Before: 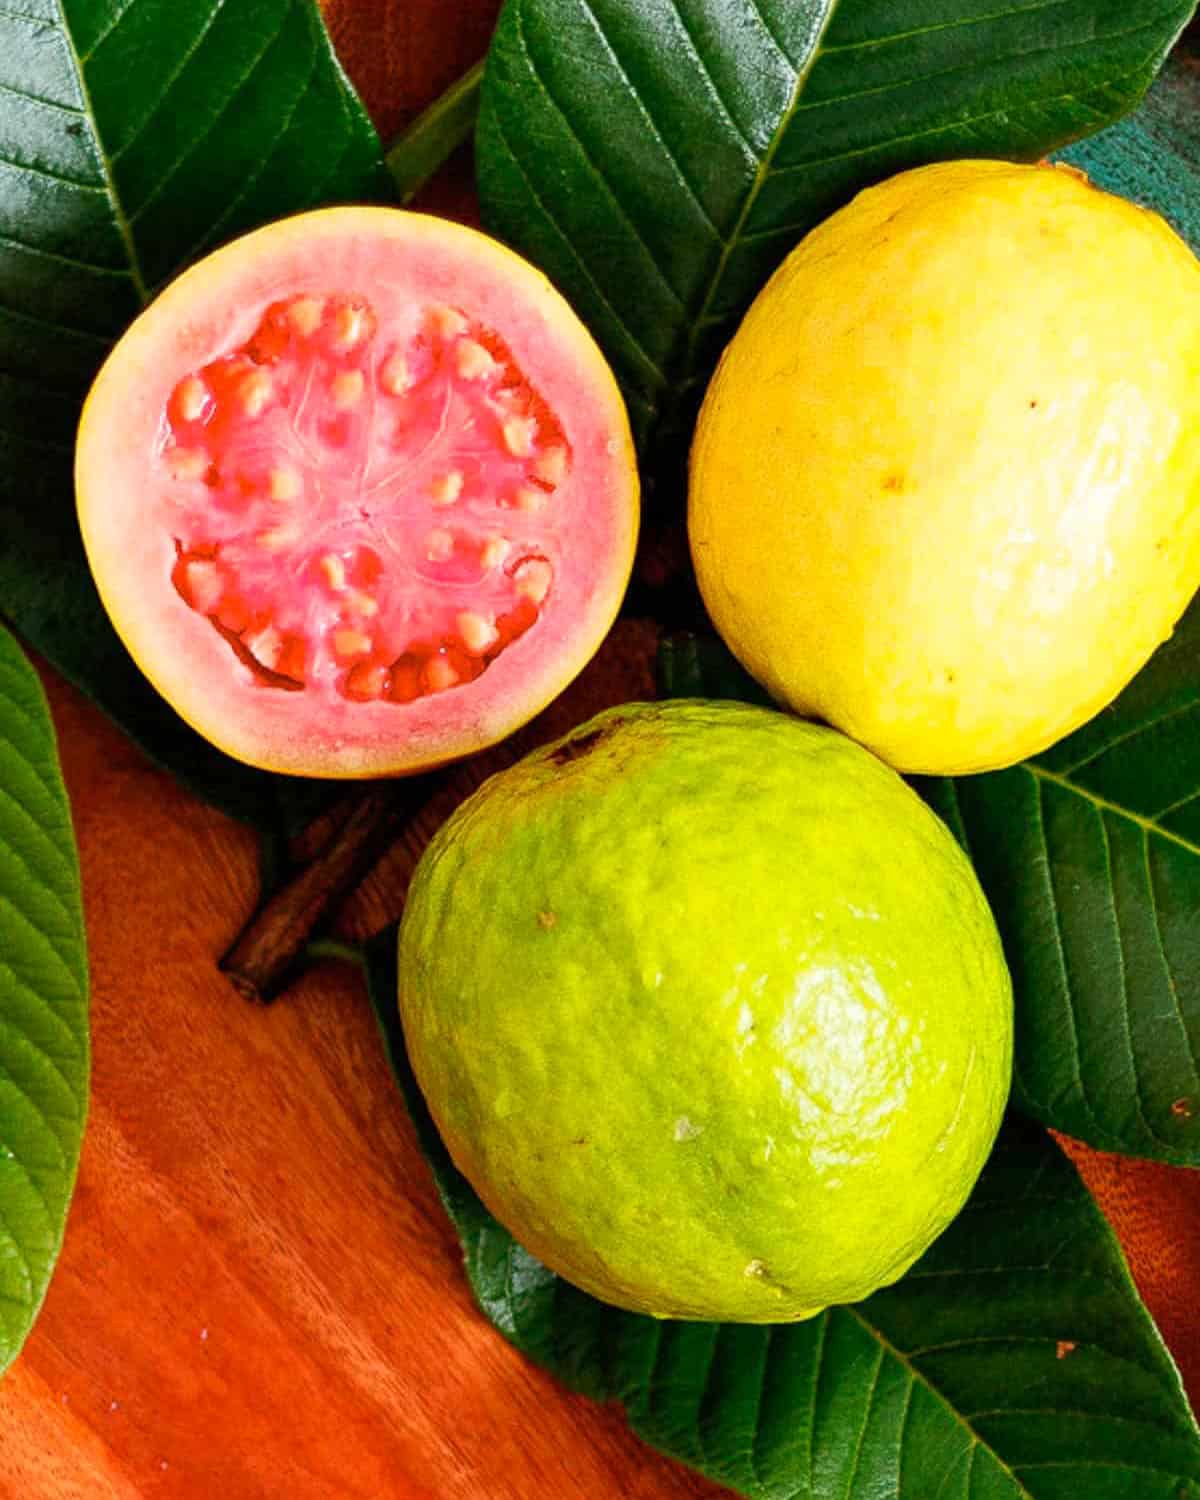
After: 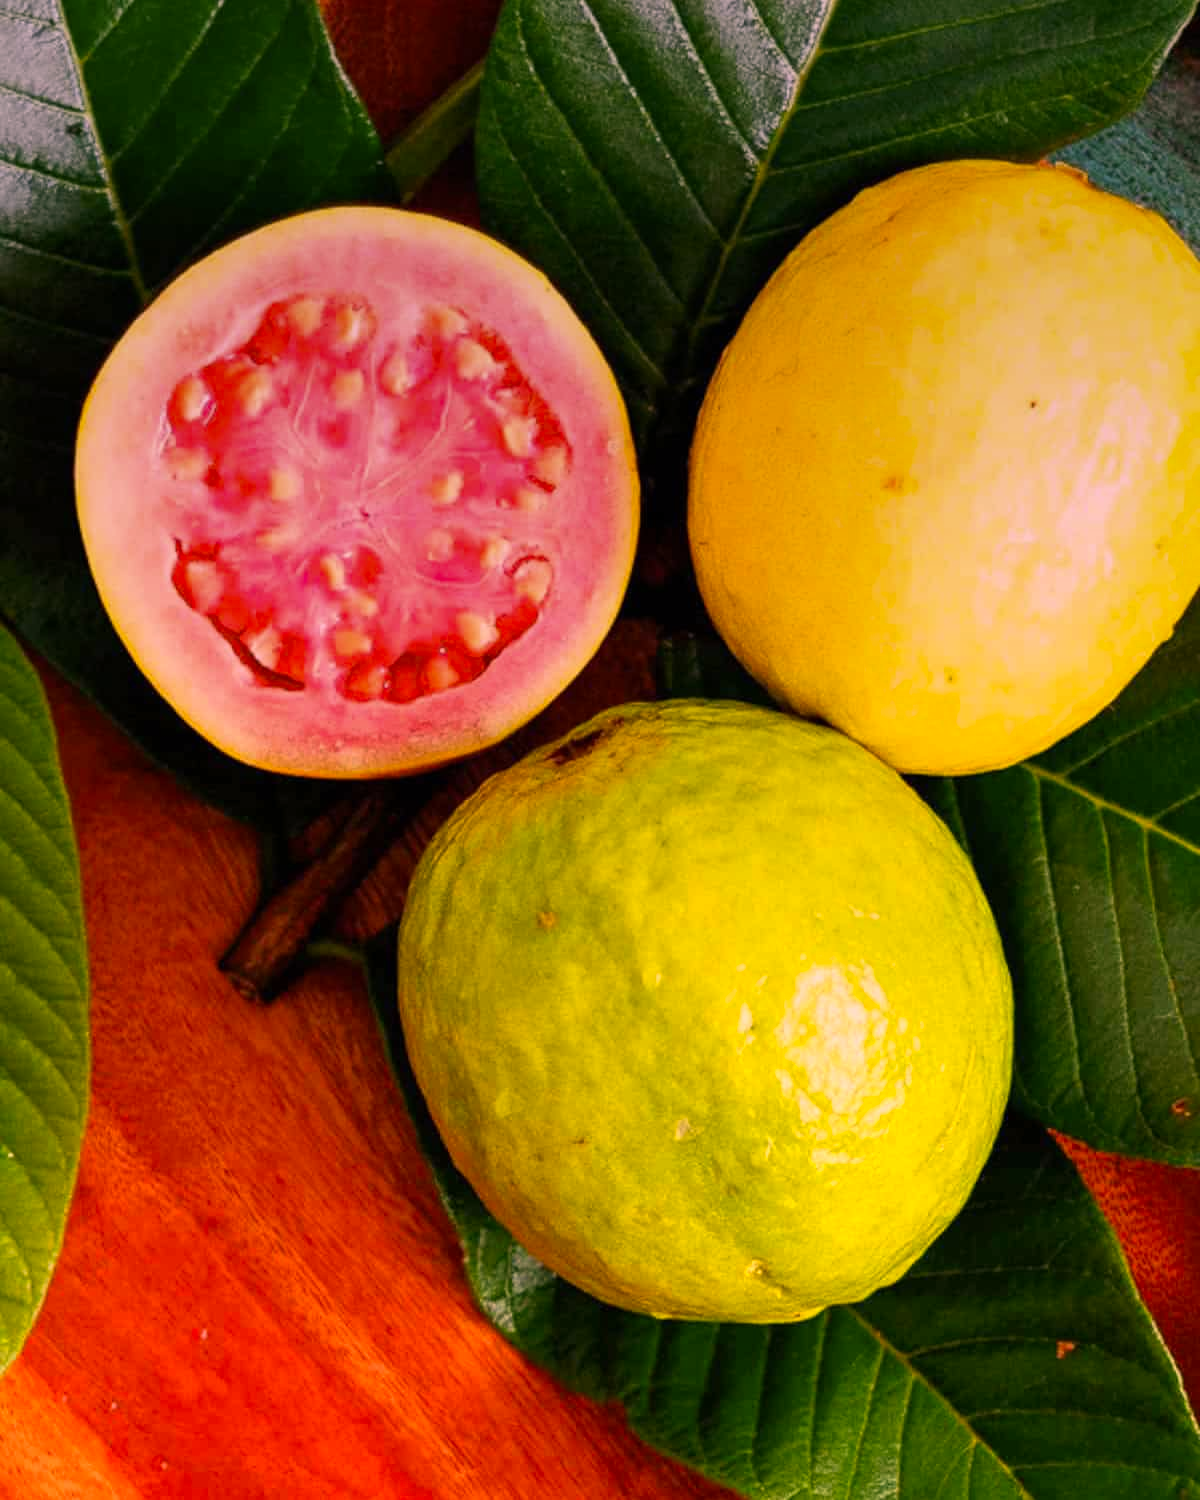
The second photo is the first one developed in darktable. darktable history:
graduated density: hue 238.83°, saturation 50%
color correction: highlights a* 21.88, highlights b* 22.25
